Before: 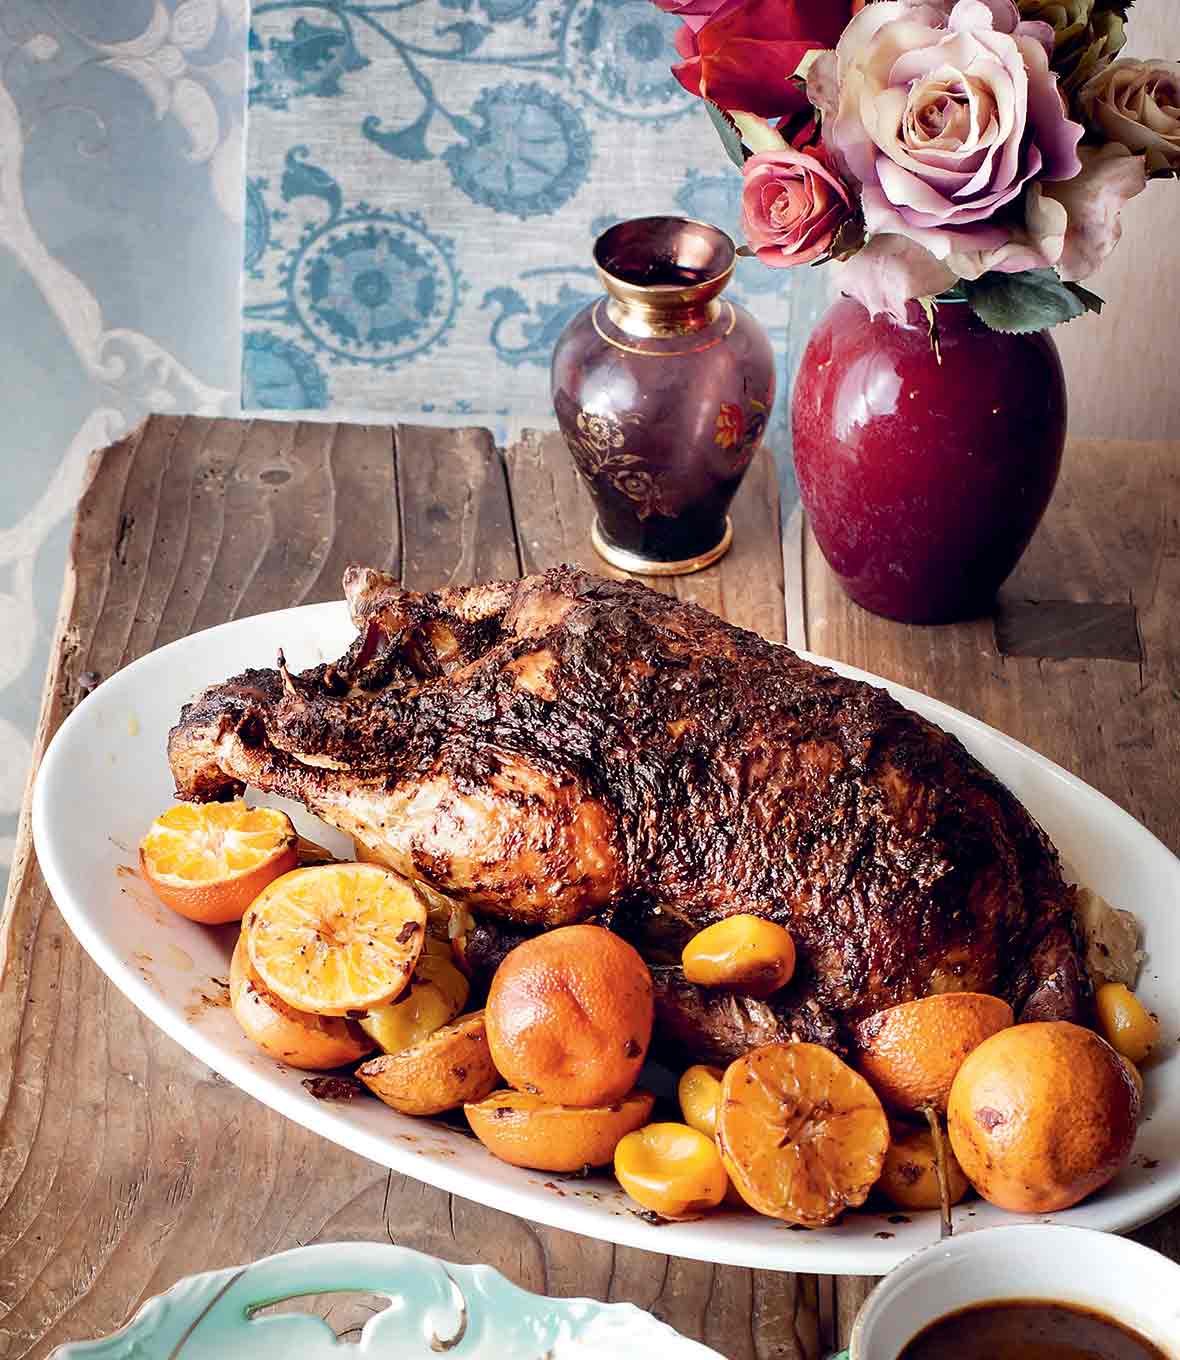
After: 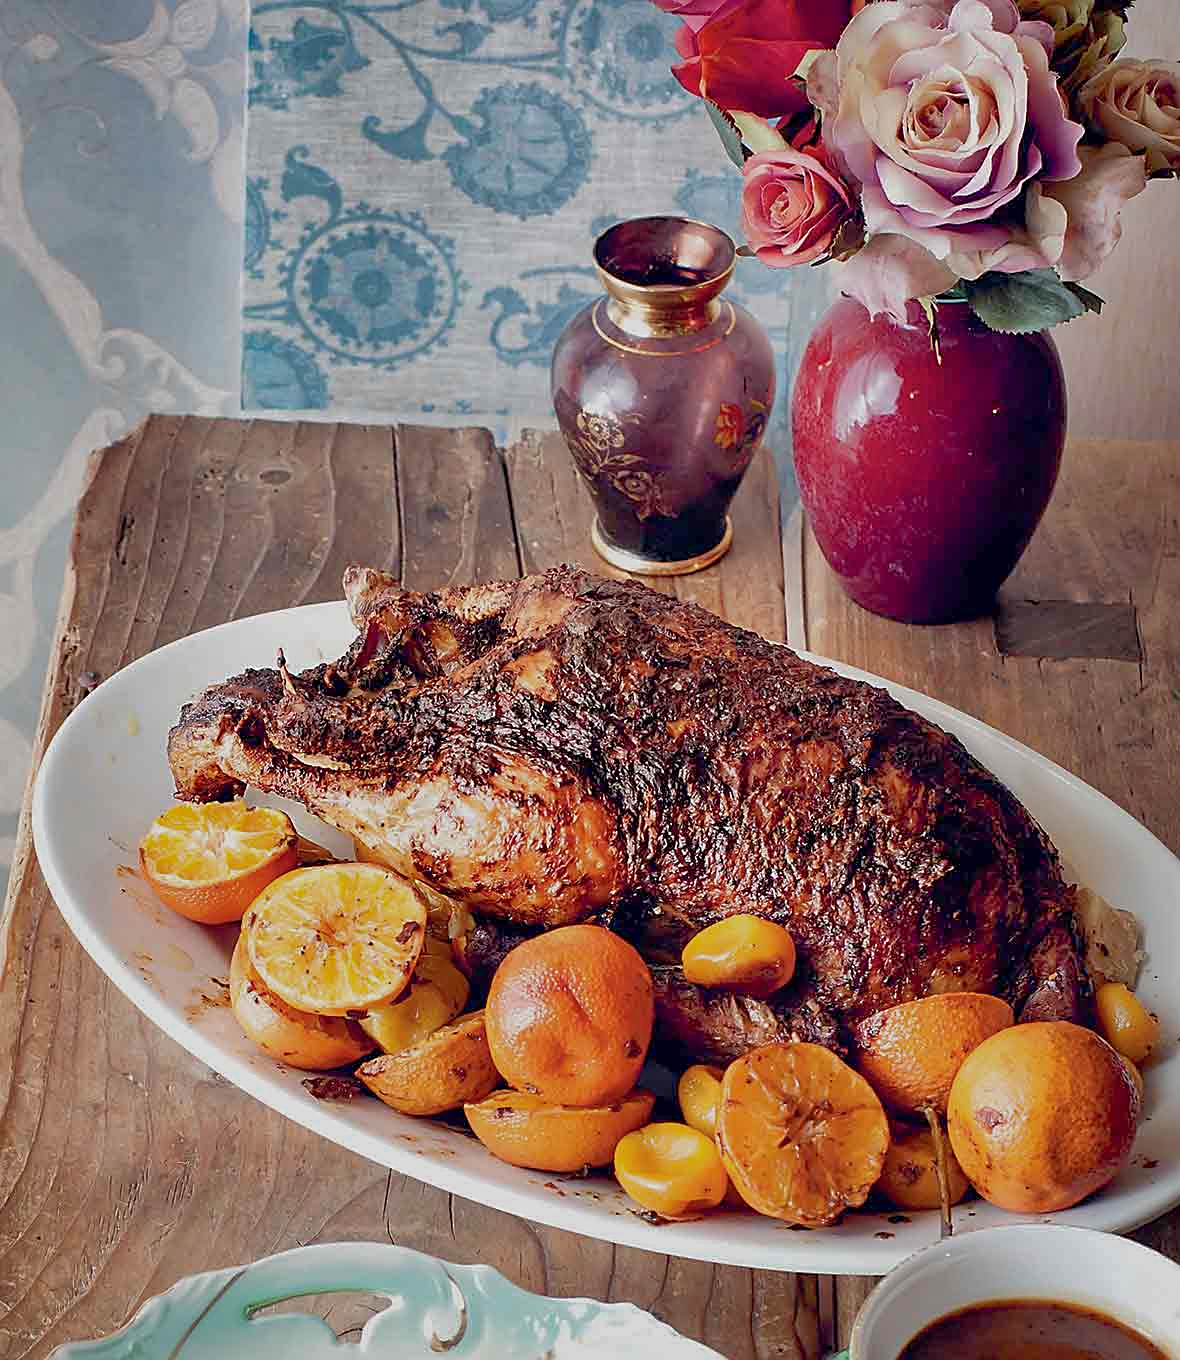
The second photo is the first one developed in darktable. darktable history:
sharpen: on, module defaults
tone equalizer: -8 EV 0.25 EV, -7 EV 0.417 EV, -6 EV 0.417 EV, -5 EV 0.25 EV, -3 EV -0.25 EV, -2 EV -0.417 EV, -1 EV -0.417 EV, +0 EV -0.25 EV, edges refinement/feathering 500, mask exposure compensation -1.57 EV, preserve details guided filter
shadows and highlights: on, module defaults
